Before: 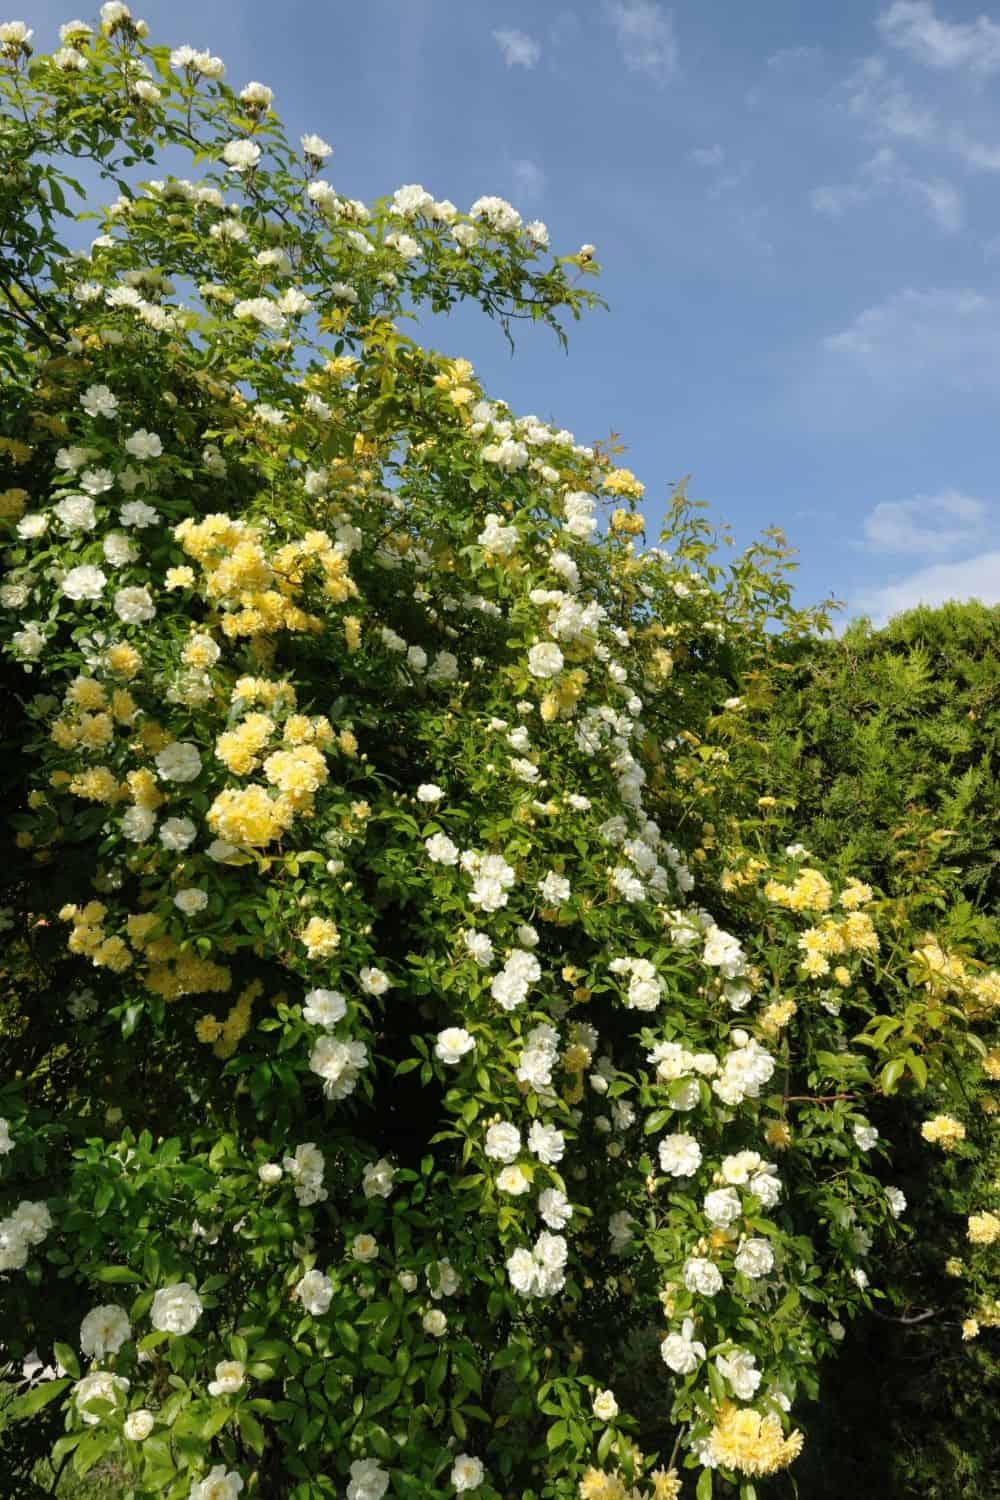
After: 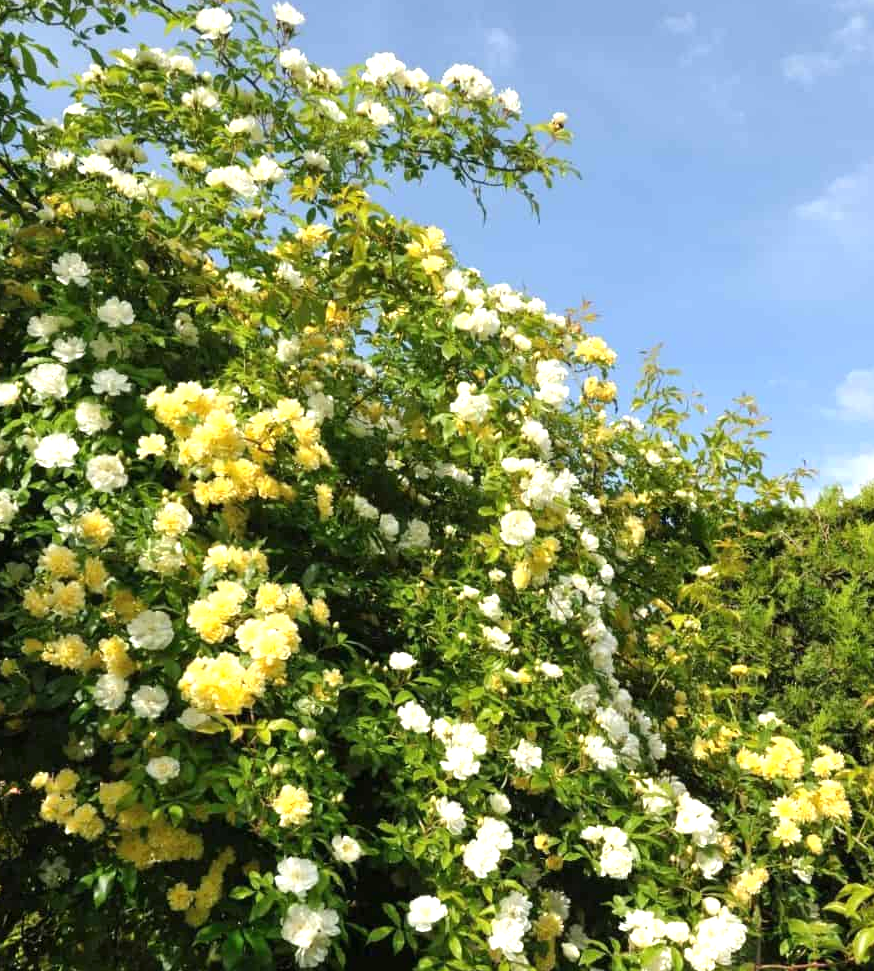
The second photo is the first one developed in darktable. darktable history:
crop: left 2.891%, top 8.856%, right 9.657%, bottom 26.396%
exposure: black level correction 0, exposure 0.702 EV, compensate exposure bias true, compensate highlight preservation false
